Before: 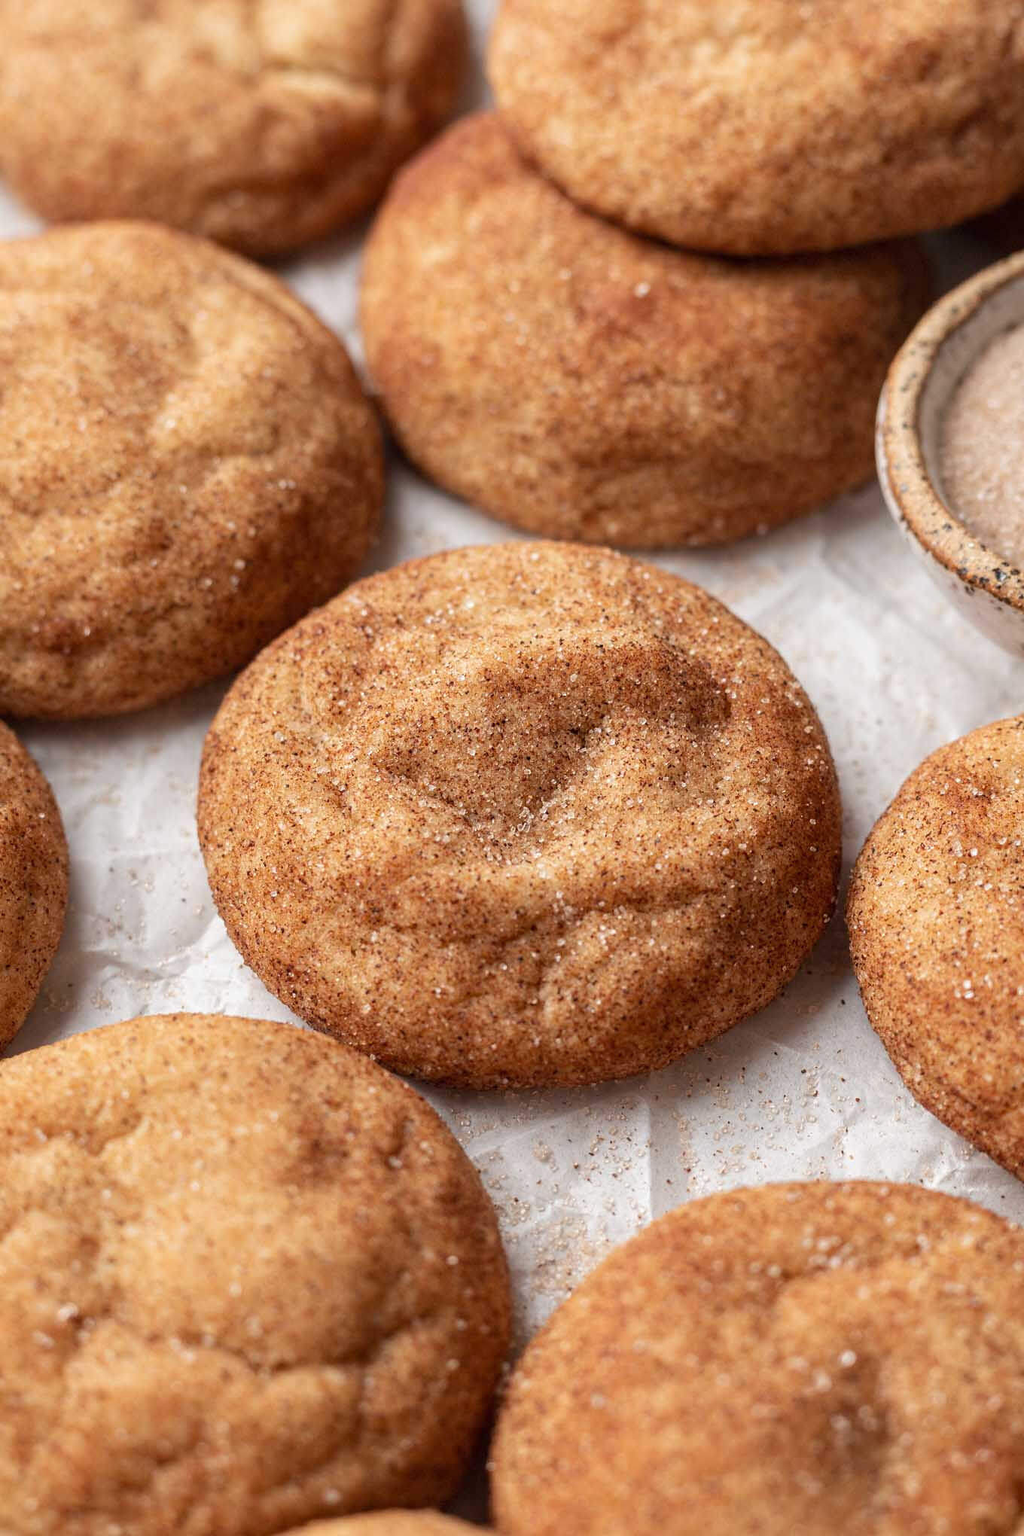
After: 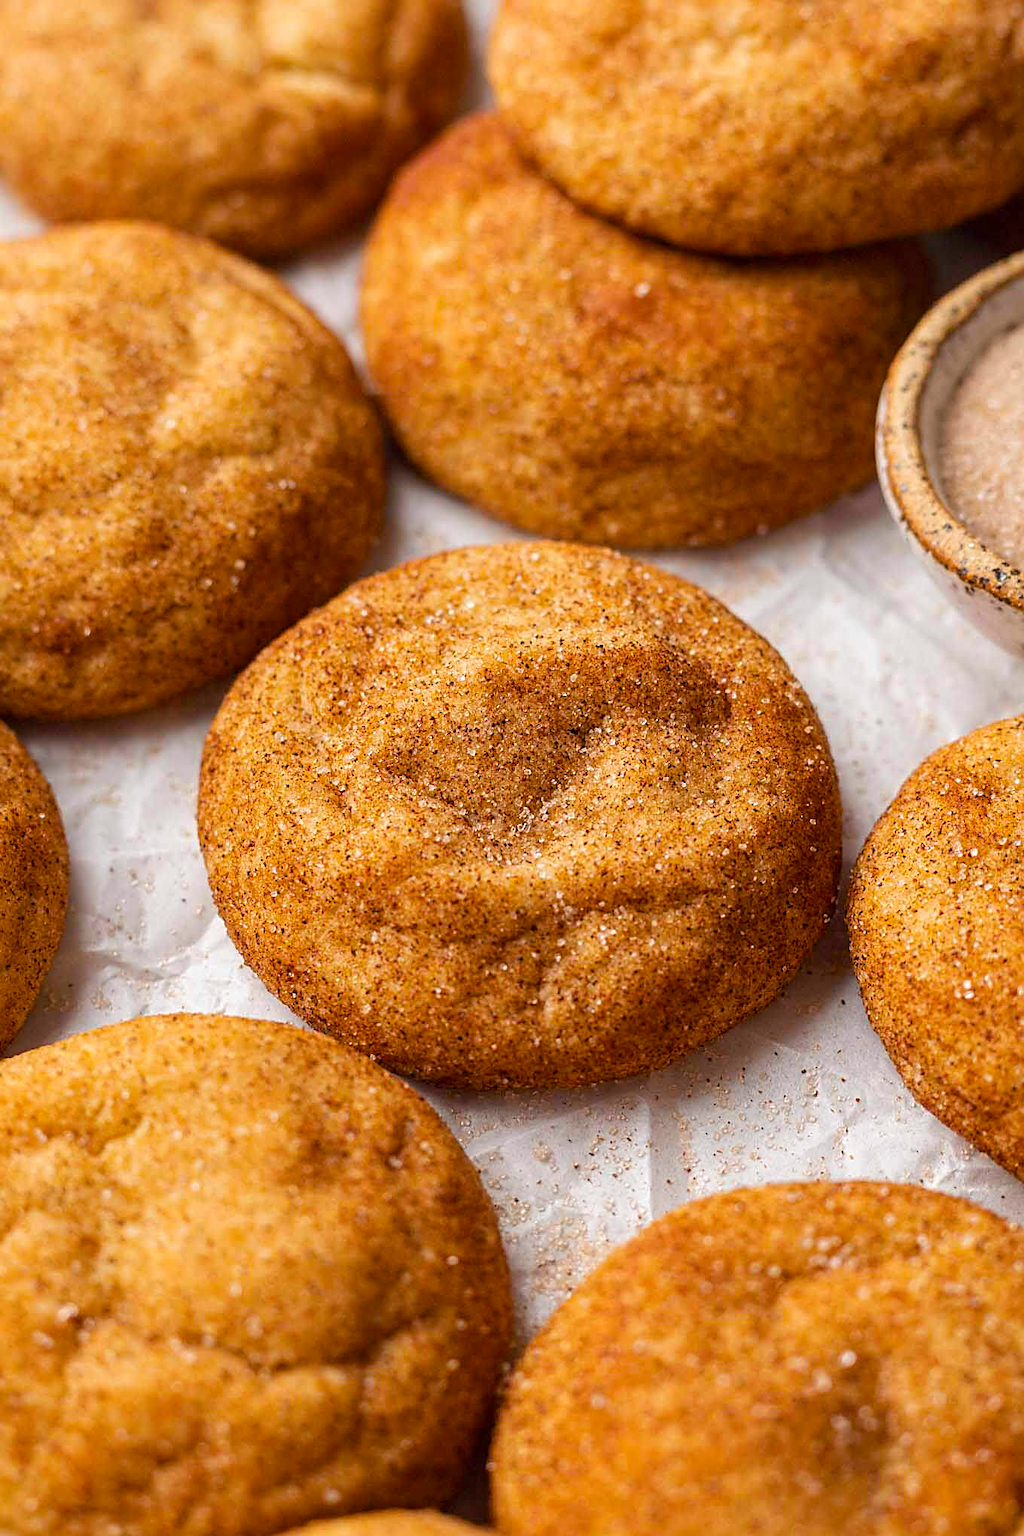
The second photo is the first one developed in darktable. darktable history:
sharpen: on, module defaults
color balance rgb: linear chroma grading › global chroma 10%, perceptual saturation grading › global saturation 30%, global vibrance 10%
